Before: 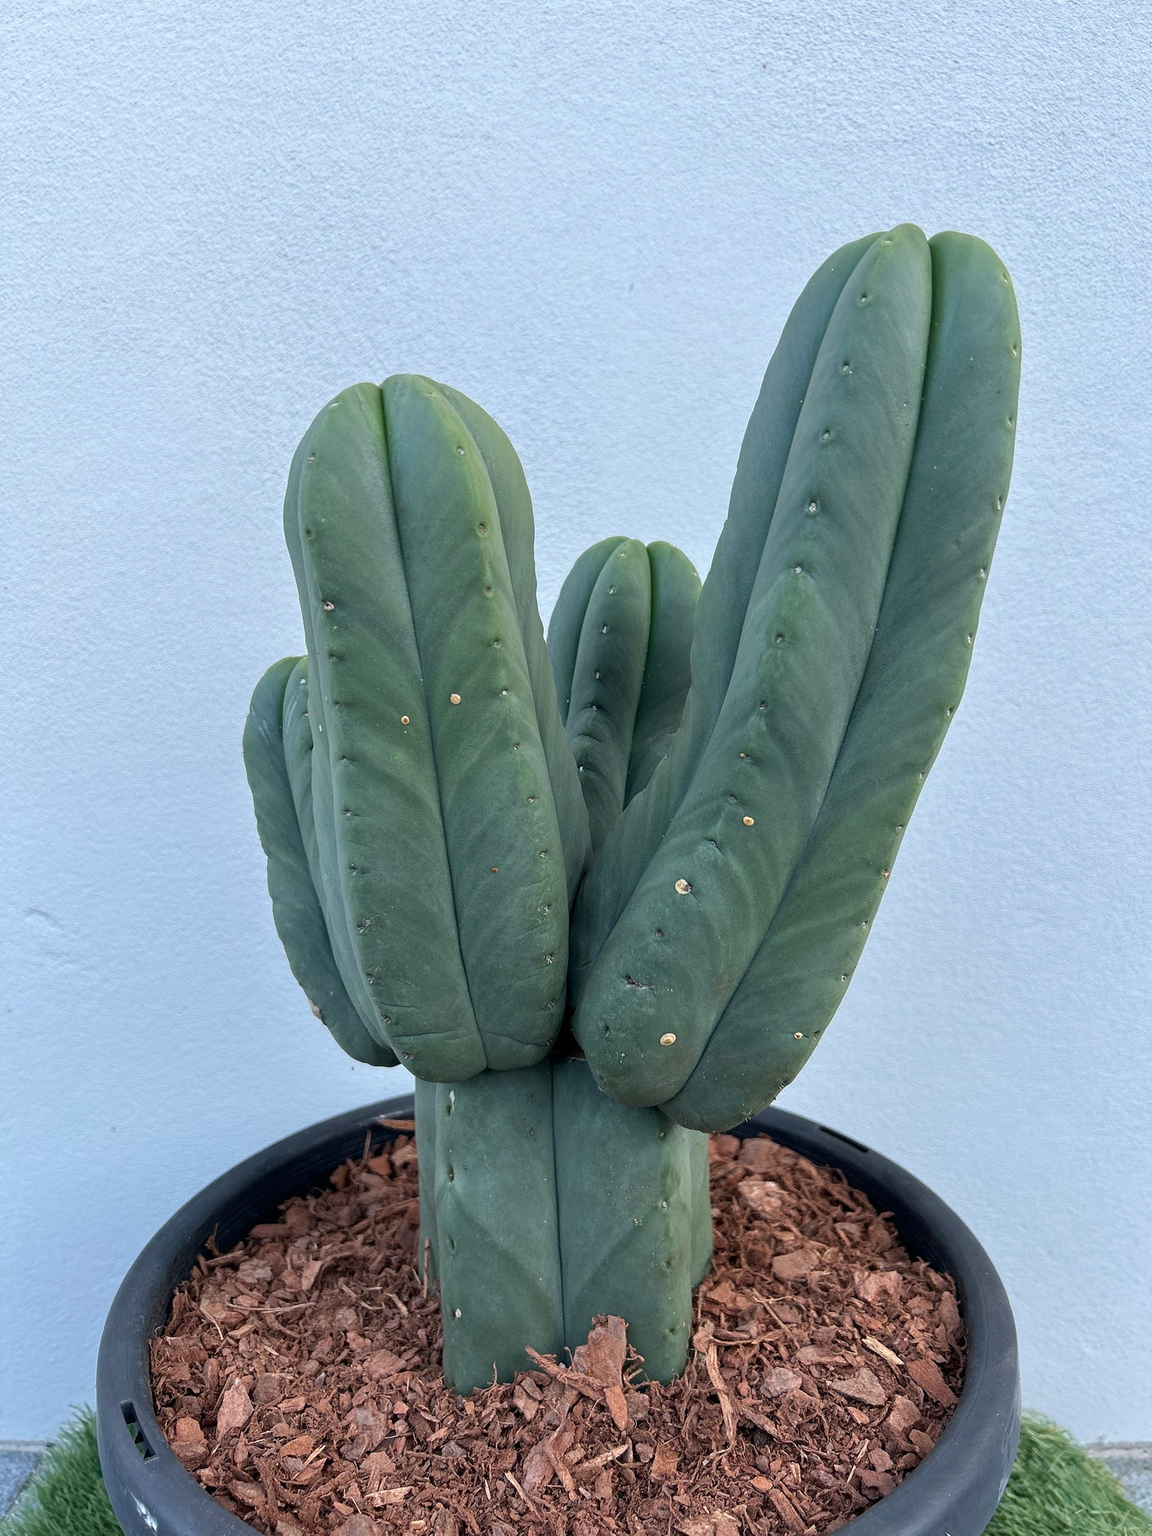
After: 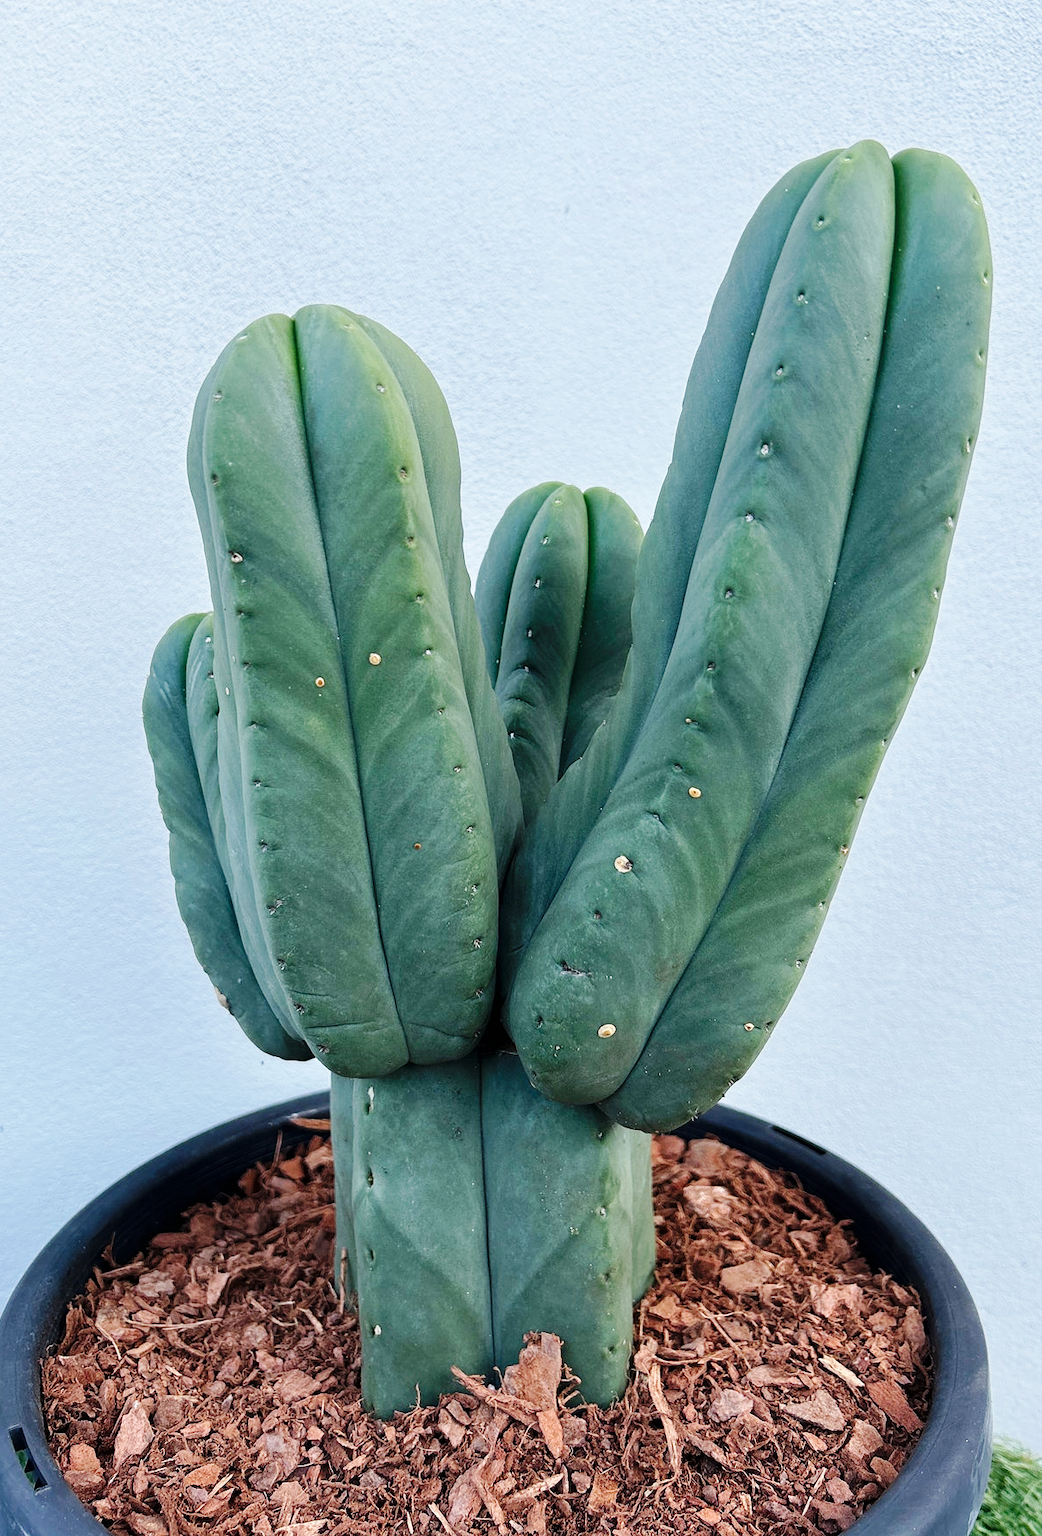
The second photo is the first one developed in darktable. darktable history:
crop: left 9.807%, top 6.259%, right 7.334%, bottom 2.177%
color zones: curves: ch0 [(0, 0.5) (0.143, 0.5) (0.286, 0.5) (0.429, 0.5) (0.62, 0.489) (0.714, 0.445) (0.844, 0.496) (1, 0.5)]; ch1 [(0, 0.5) (0.143, 0.5) (0.286, 0.5) (0.429, 0.5) (0.571, 0.5) (0.714, 0.523) (0.857, 0.5) (1, 0.5)]
base curve: curves: ch0 [(0, 0) (0.036, 0.025) (0.121, 0.166) (0.206, 0.329) (0.605, 0.79) (1, 1)], preserve colors none
